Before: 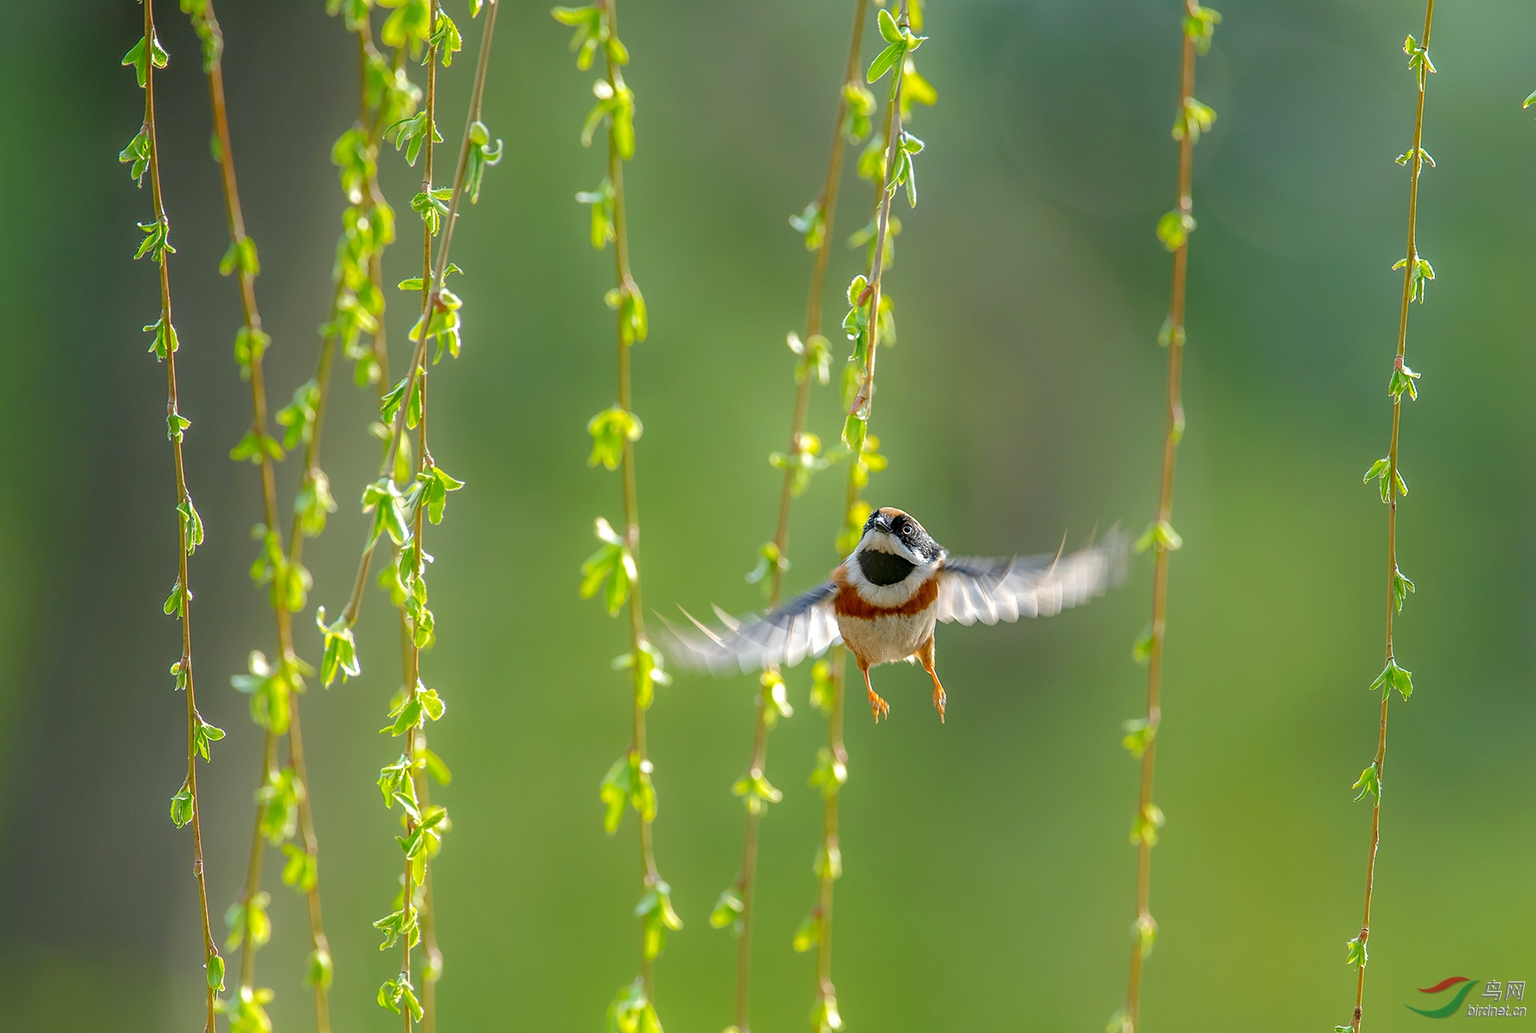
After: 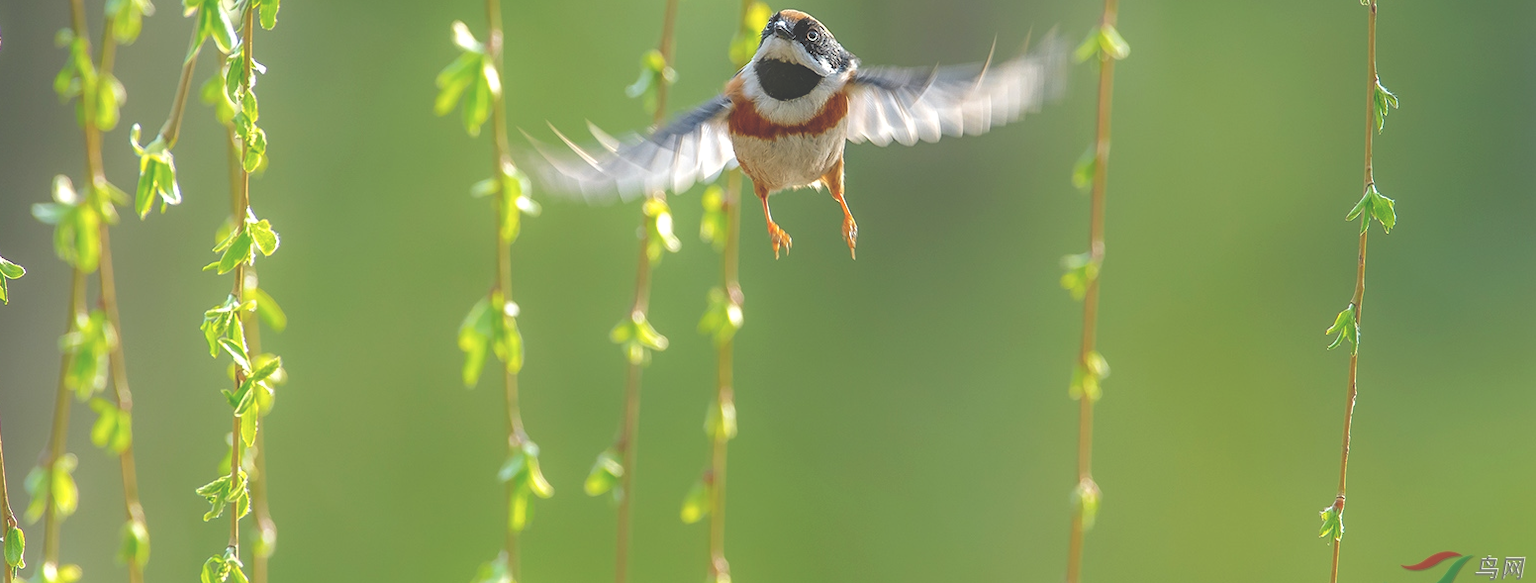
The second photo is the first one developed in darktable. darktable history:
tone equalizer: on, module defaults
exposure: black level correction -0.039, exposure 0.064 EV, compensate exposure bias true, compensate highlight preservation false
crop and rotate: left 13.308%, top 48.302%, bottom 2.728%
